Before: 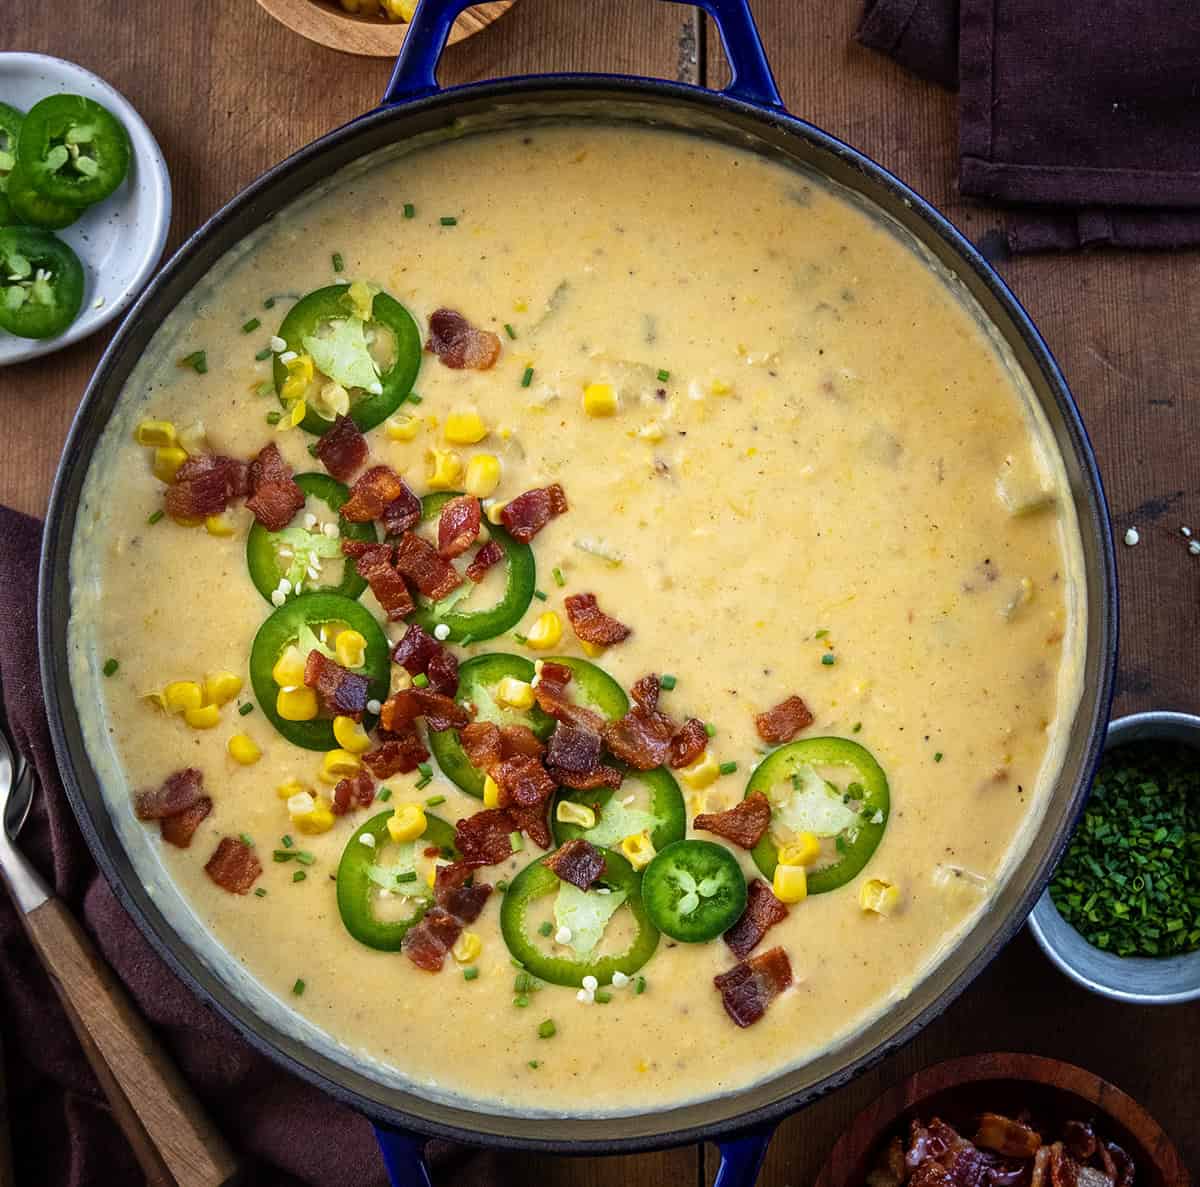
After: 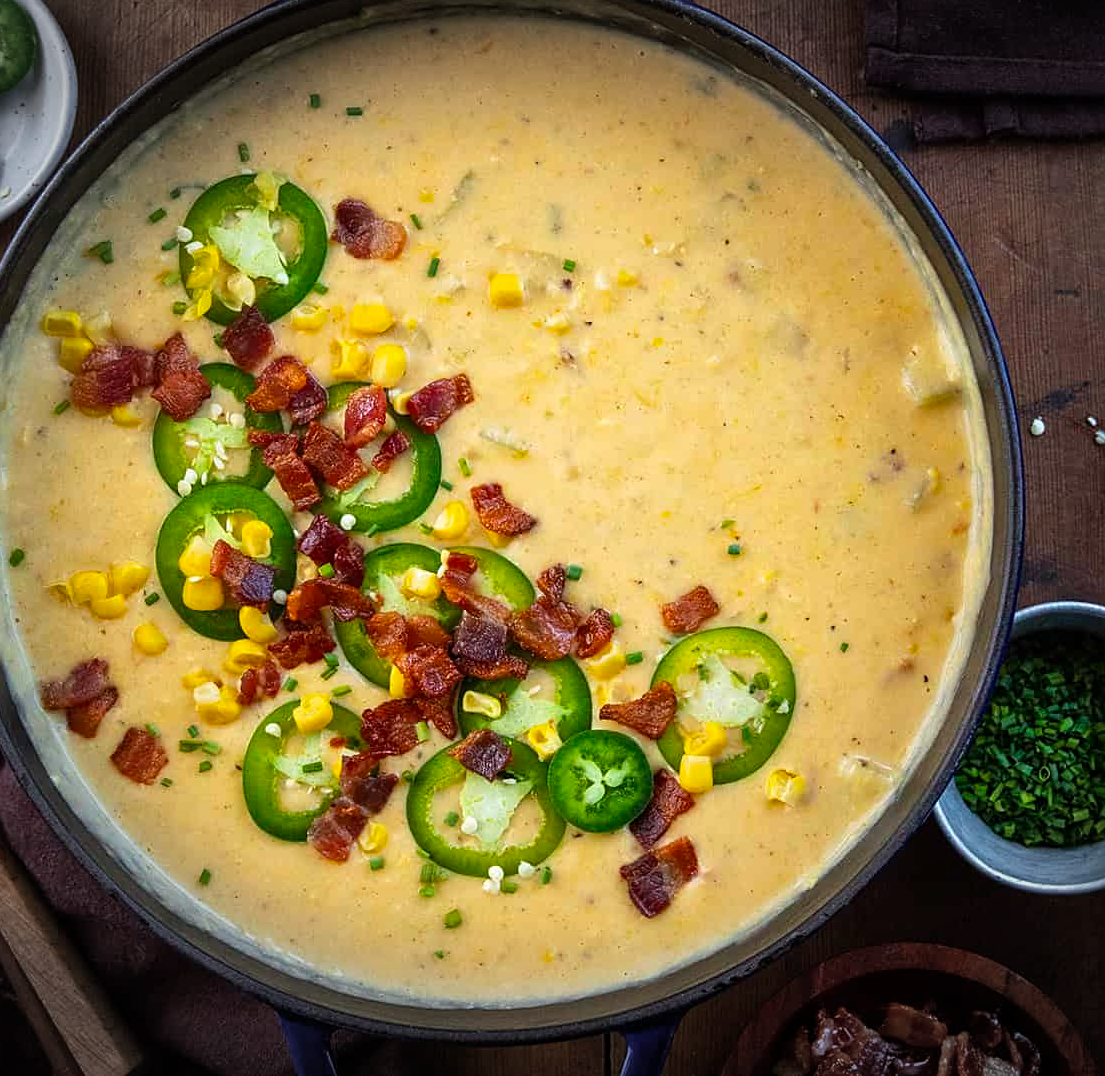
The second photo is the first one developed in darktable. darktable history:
crop and rotate: left 7.891%, top 9.324%
sharpen: amount 0.204
vignetting: fall-off start 99.5%, width/height ratio 1.308, unbound false
